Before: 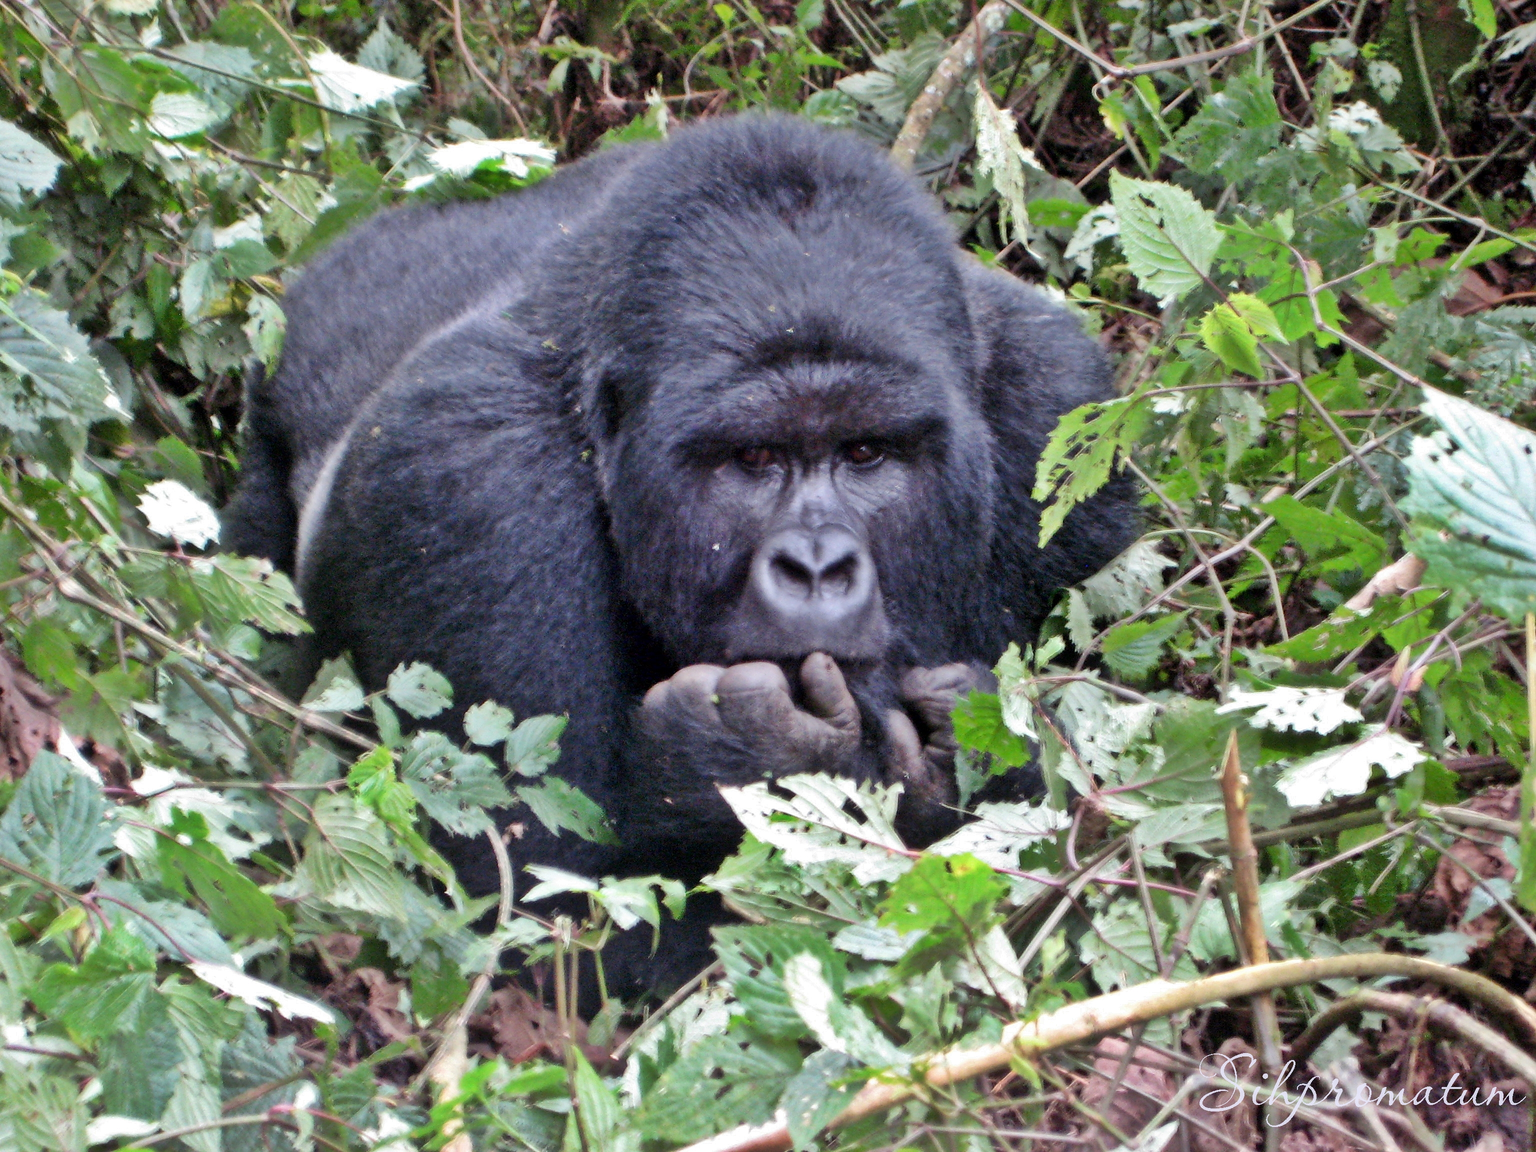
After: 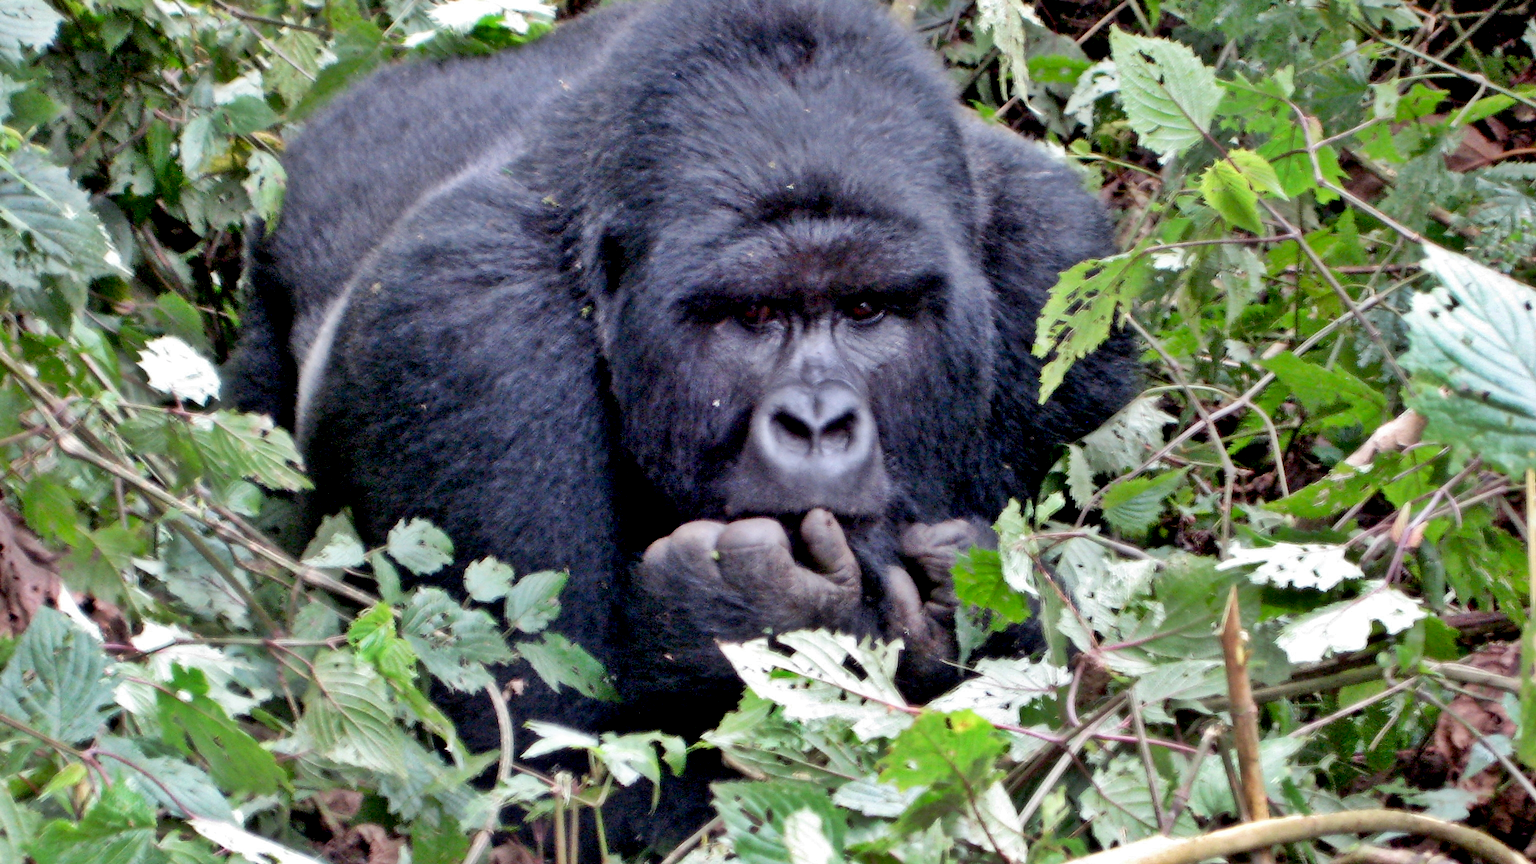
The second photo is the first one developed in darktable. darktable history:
crop and rotate: top 12.5%, bottom 12.5%
exposure: black level correction 0.01, exposure 0.014 EV, compensate highlight preservation false
